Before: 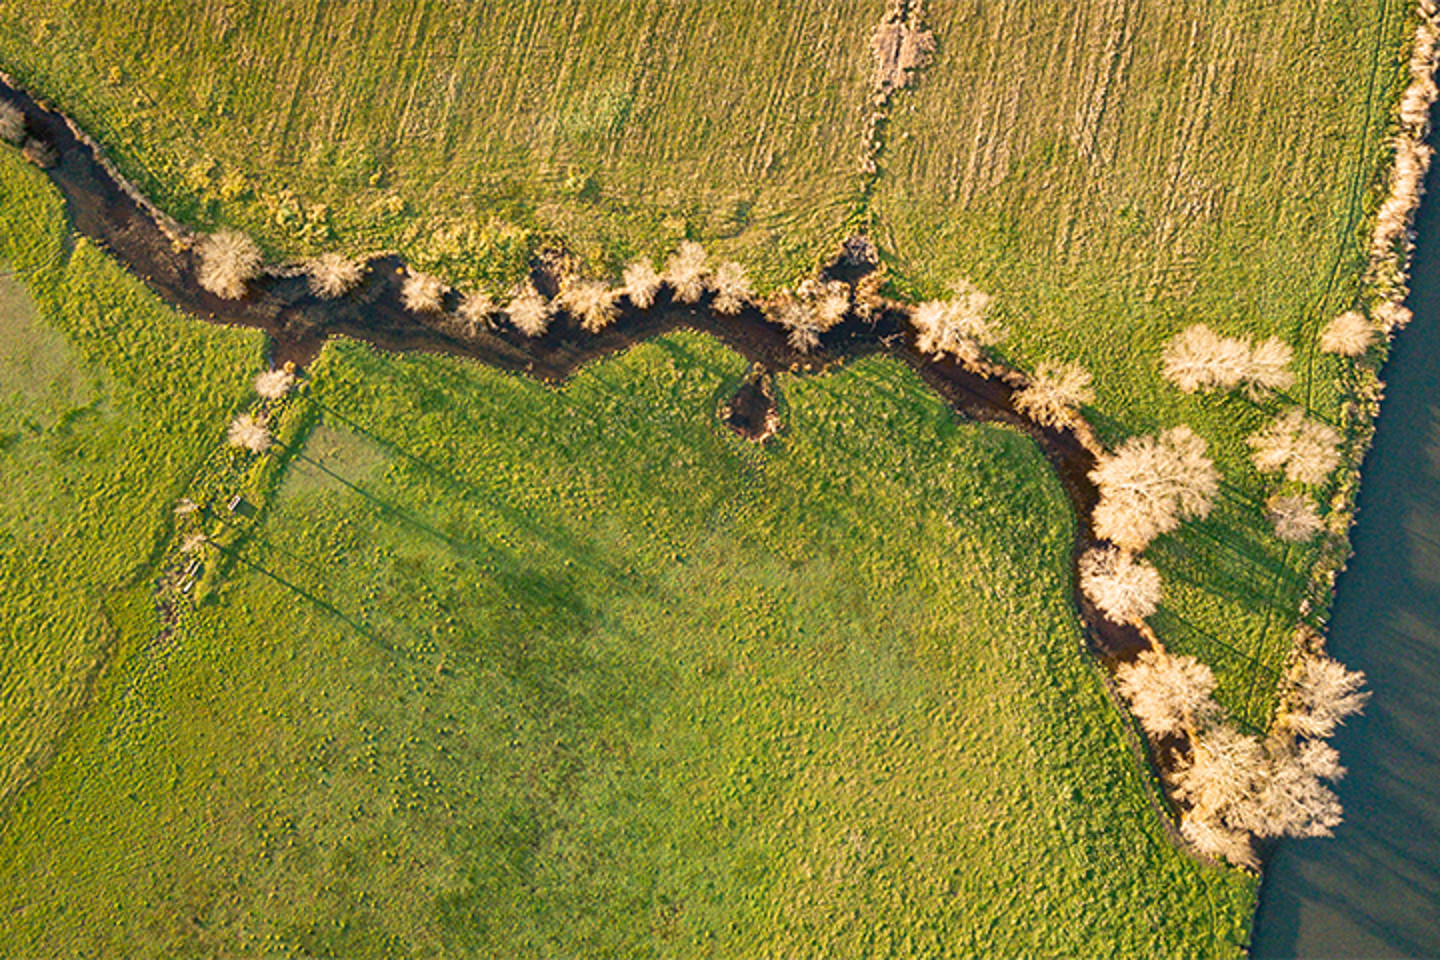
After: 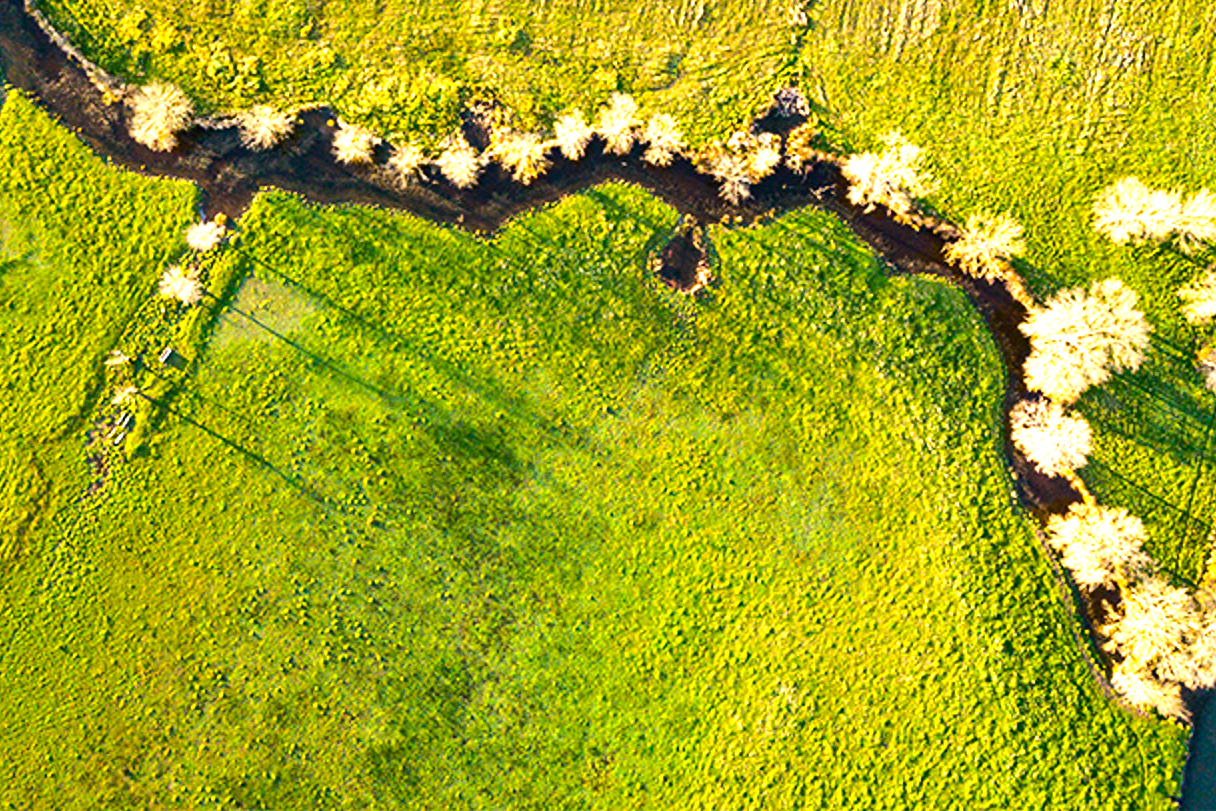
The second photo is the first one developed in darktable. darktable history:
crop and rotate: left 4.842%, top 15.51%, right 10.668%
exposure: black level correction 0.001, exposure 0.14 EV, compensate highlight preservation false
tone equalizer: -8 EV -1.08 EV, -7 EV -1.01 EV, -6 EV -0.867 EV, -5 EV -0.578 EV, -3 EV 0.578 EV, -2 EV 0.867 EV, -1 EV 1.01 EV, +0 EV 1.08 EV, edges refinement/feathering 500, mask exposure compensation -1.57 EV, preserve details no
white balance: red 0.954, blue 1.079
color balance rgb: perceptual saturation grading › global saturation 25%, perceptual brilliance grading › mid-tones 10%, perceptual brilliance grading › shadows 15%, global vibrance 20%
